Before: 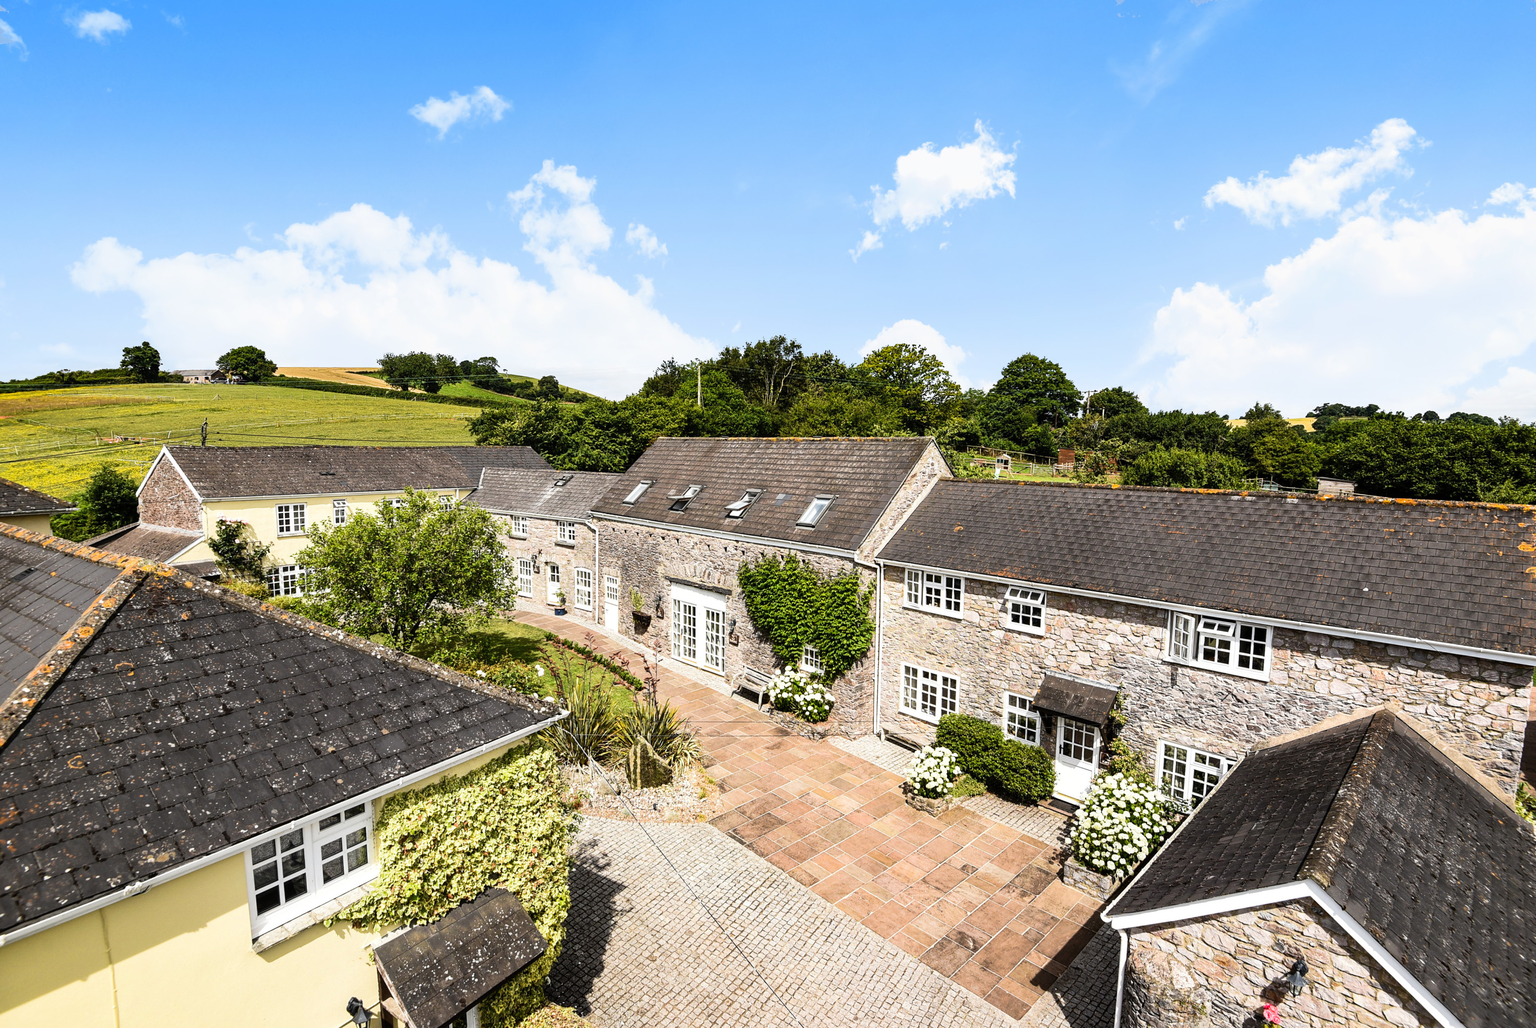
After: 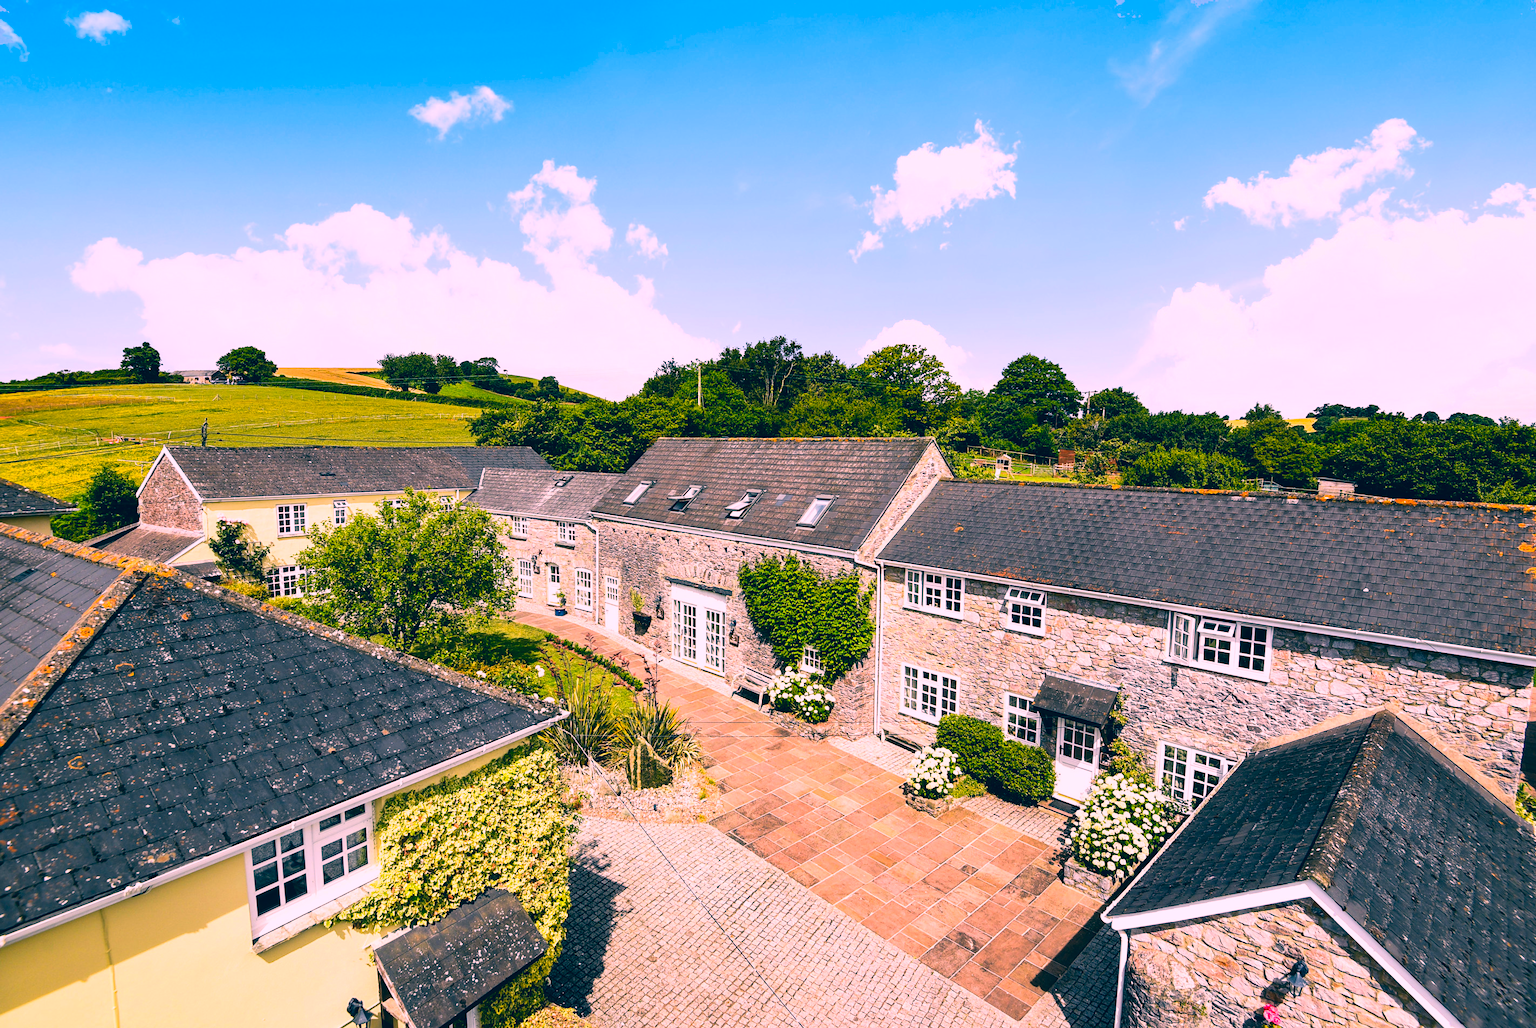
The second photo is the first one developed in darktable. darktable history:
color correction: highlights a* 16.44, highlights b* 0.198, shadows a* -15.05, shadows b* -14.25, saturation 1.53
